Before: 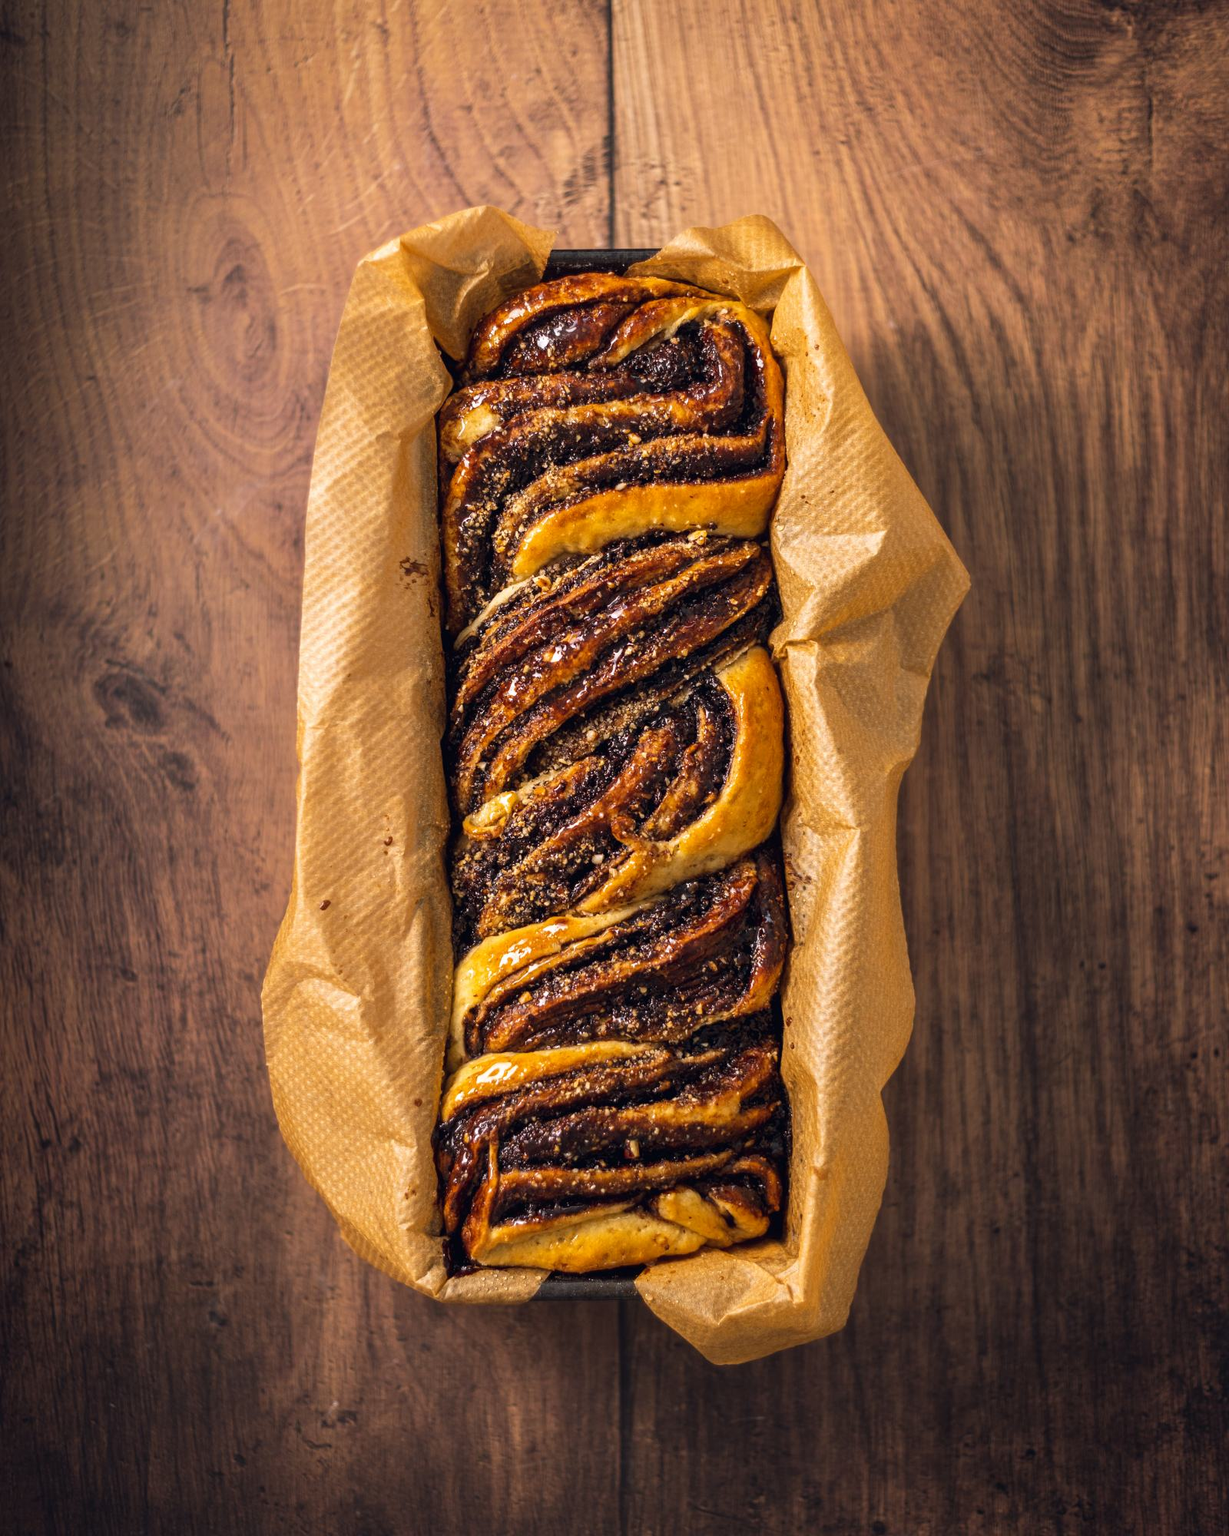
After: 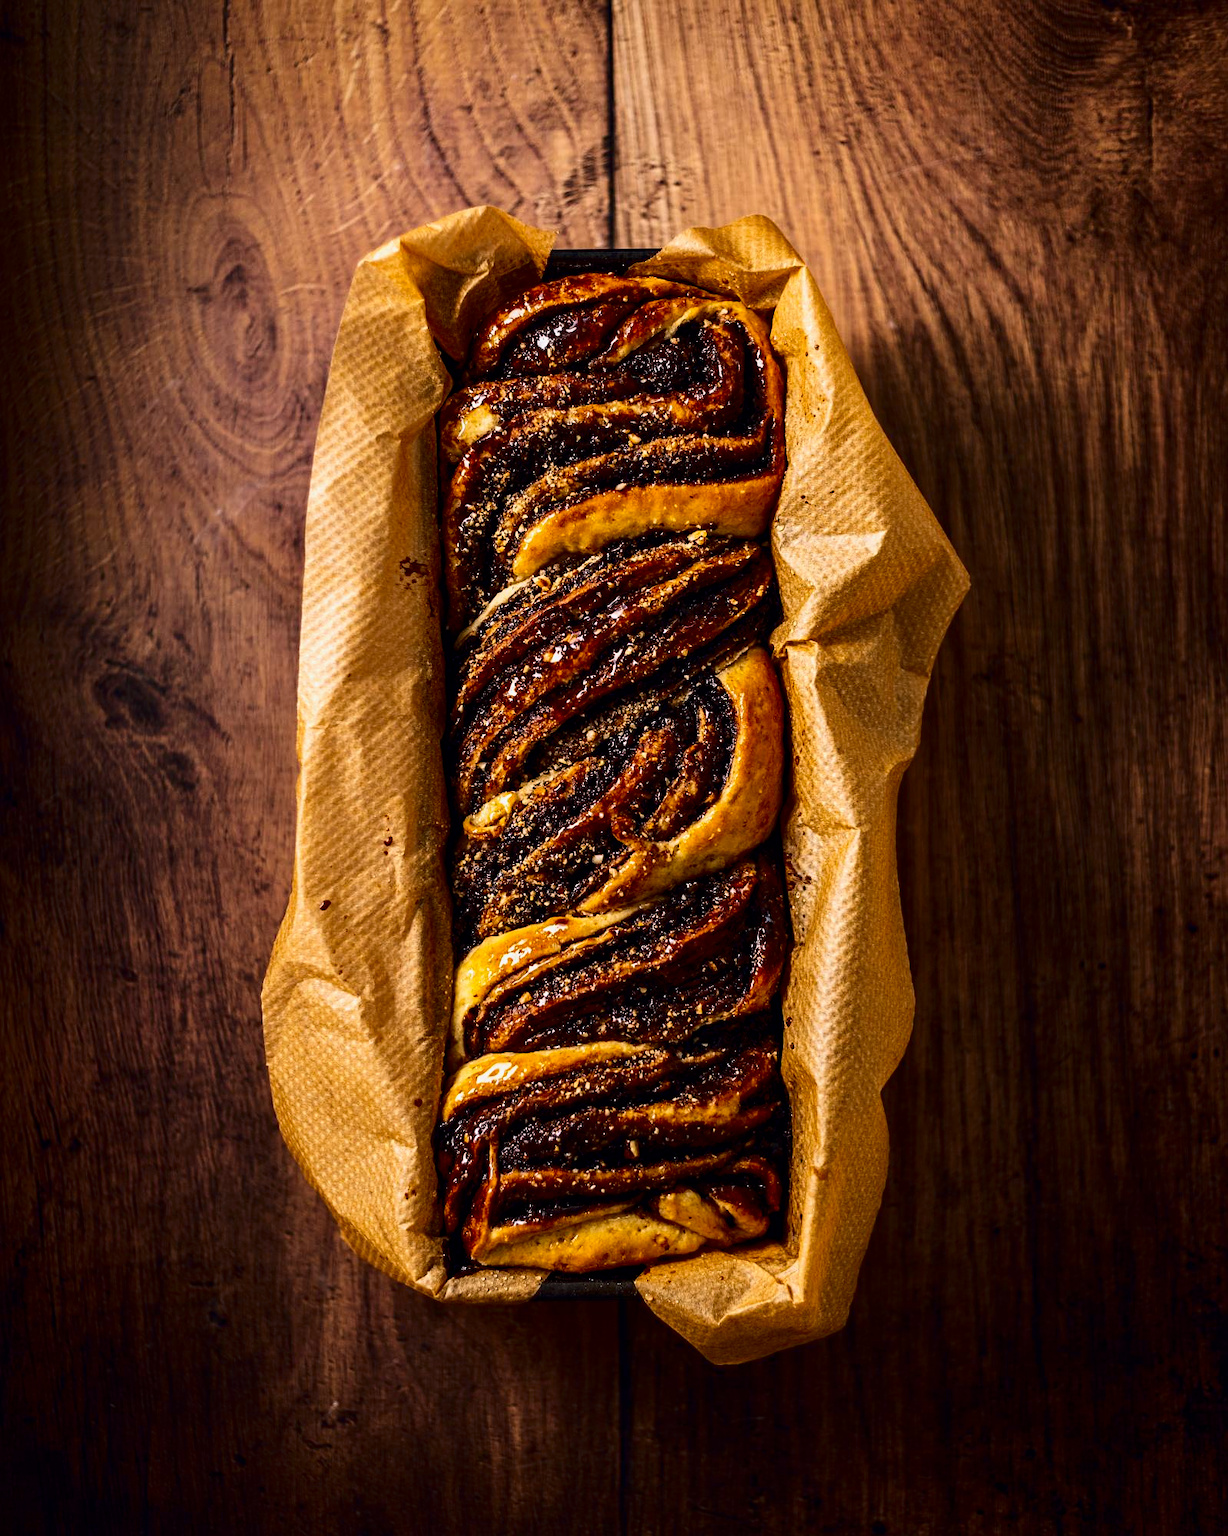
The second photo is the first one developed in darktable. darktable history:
sharpen: amount 0.2
haze removal: compatibility mode true, adaptive false
filmic rgb: black relative exposure -9.5 EV, white relative exposure 3.02 EV, hardness 6.12
contrast brightness saturation: contrast 0.24, brightness -0.24, saturation 0.14
